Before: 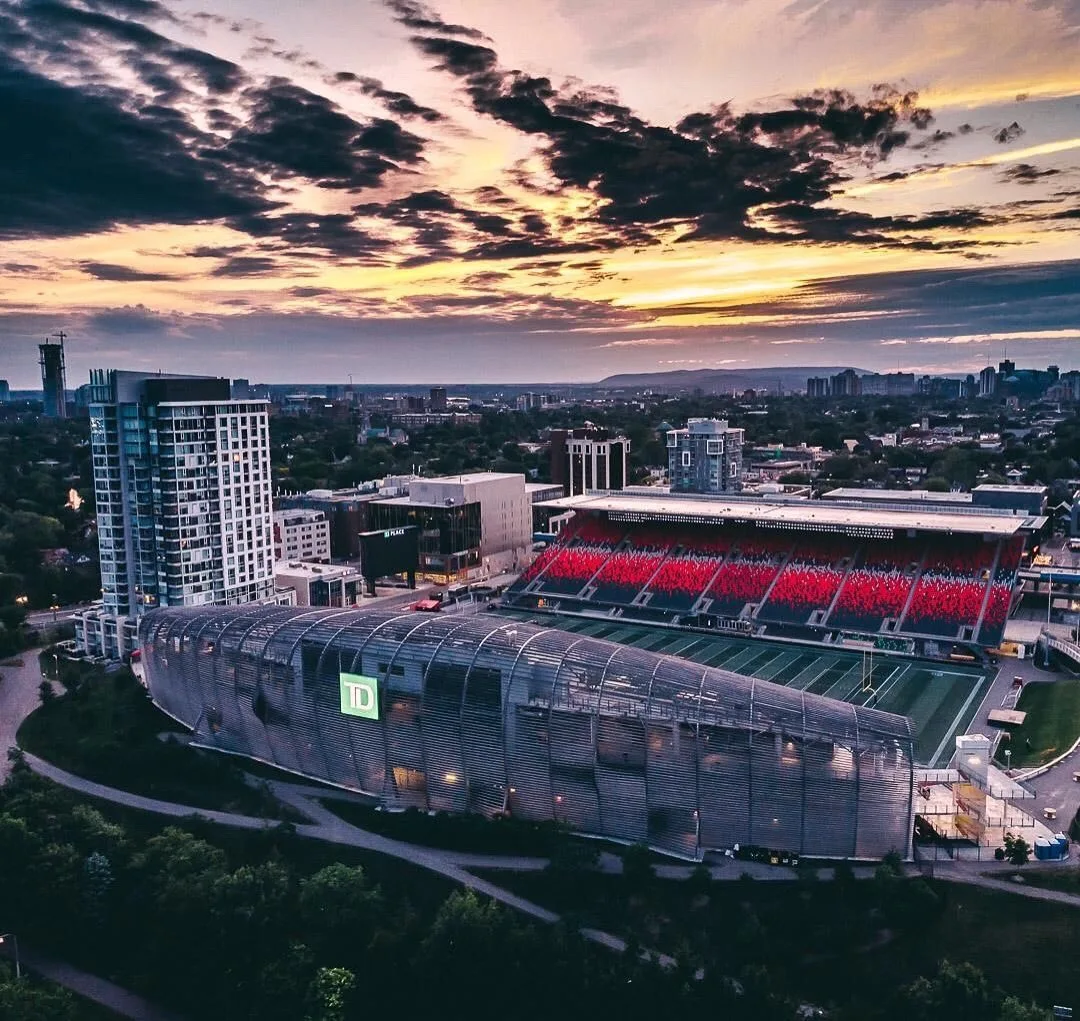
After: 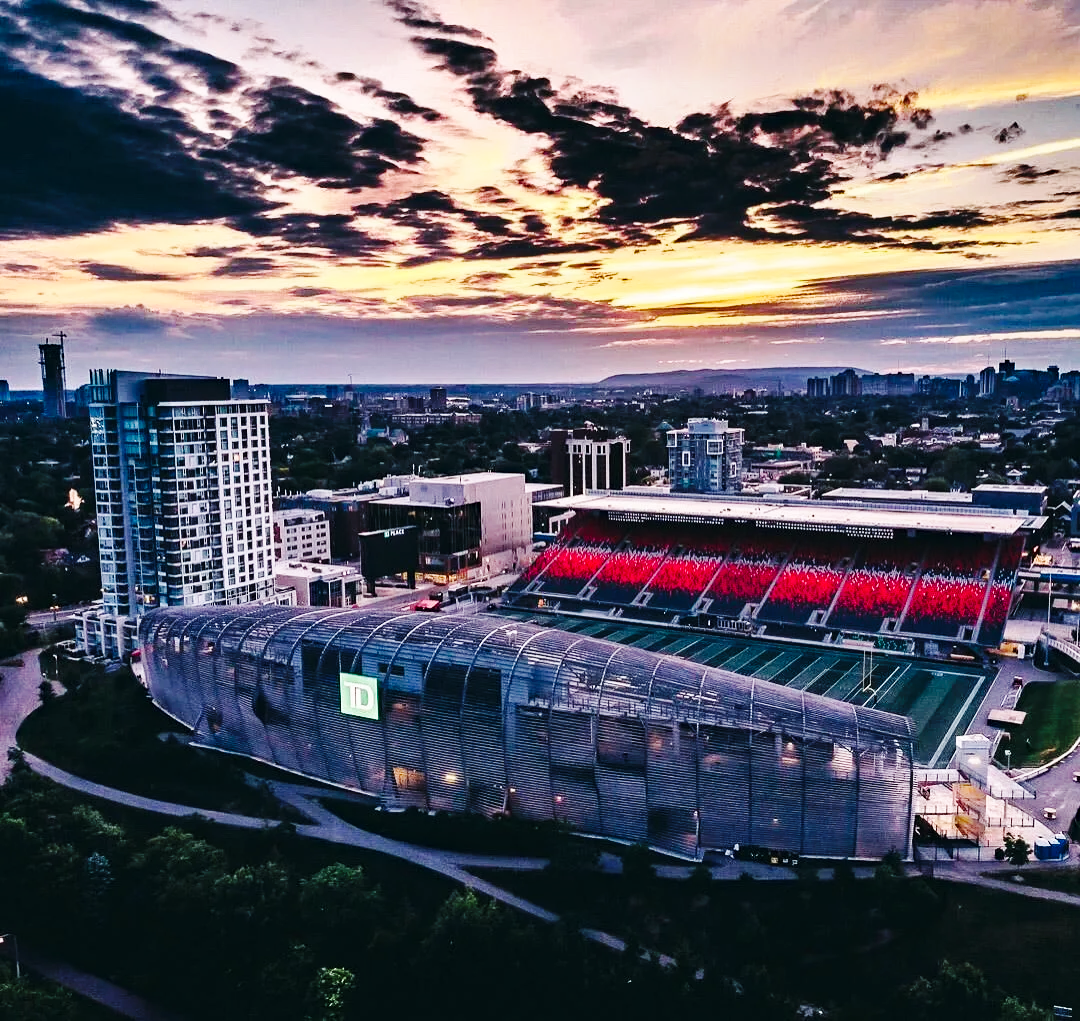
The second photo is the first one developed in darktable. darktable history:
haze removal: adaptive false
base curve: curves: ch0 [(0, 0) (0.036, 0.025) (0.121, 0.166) (0.206, 0.329) (0.605, 0.79) (1, 1)], preserve colors none
